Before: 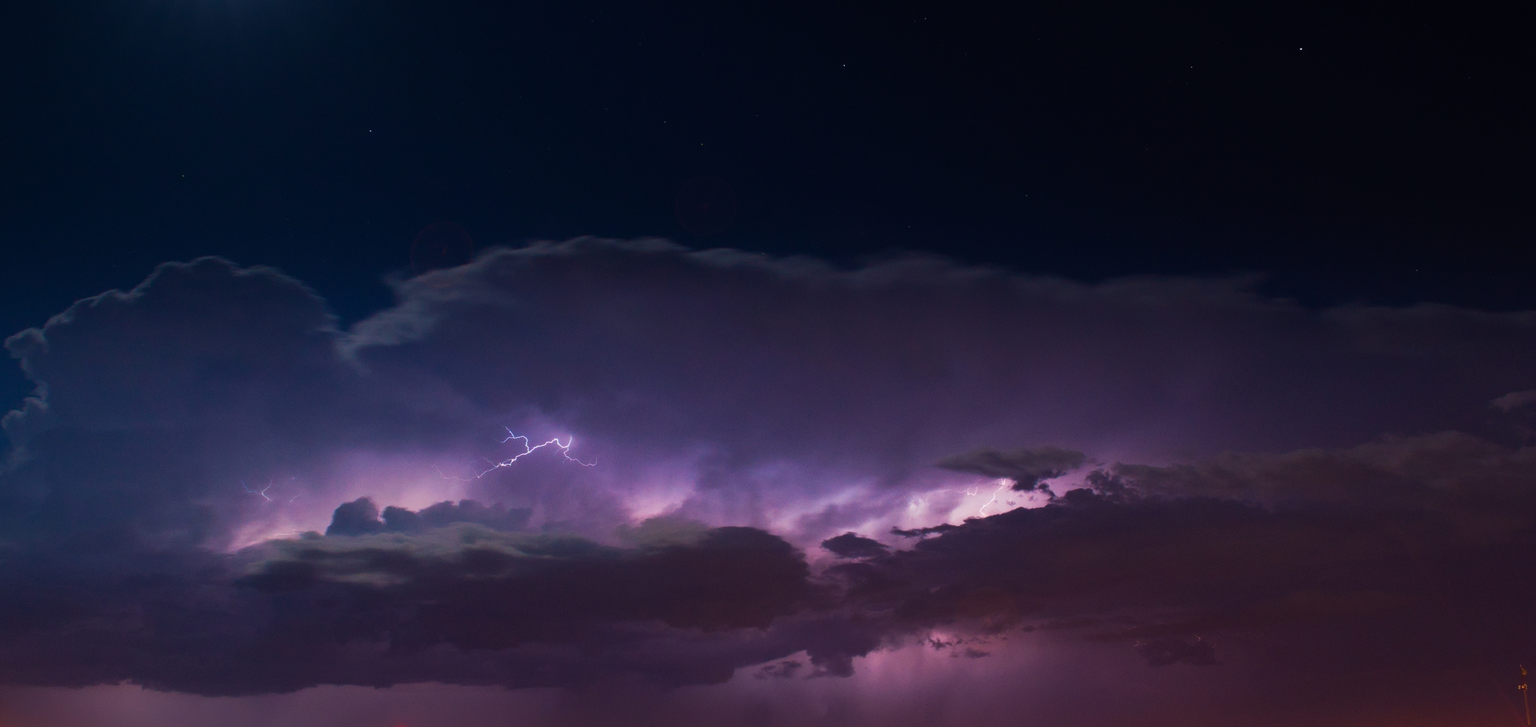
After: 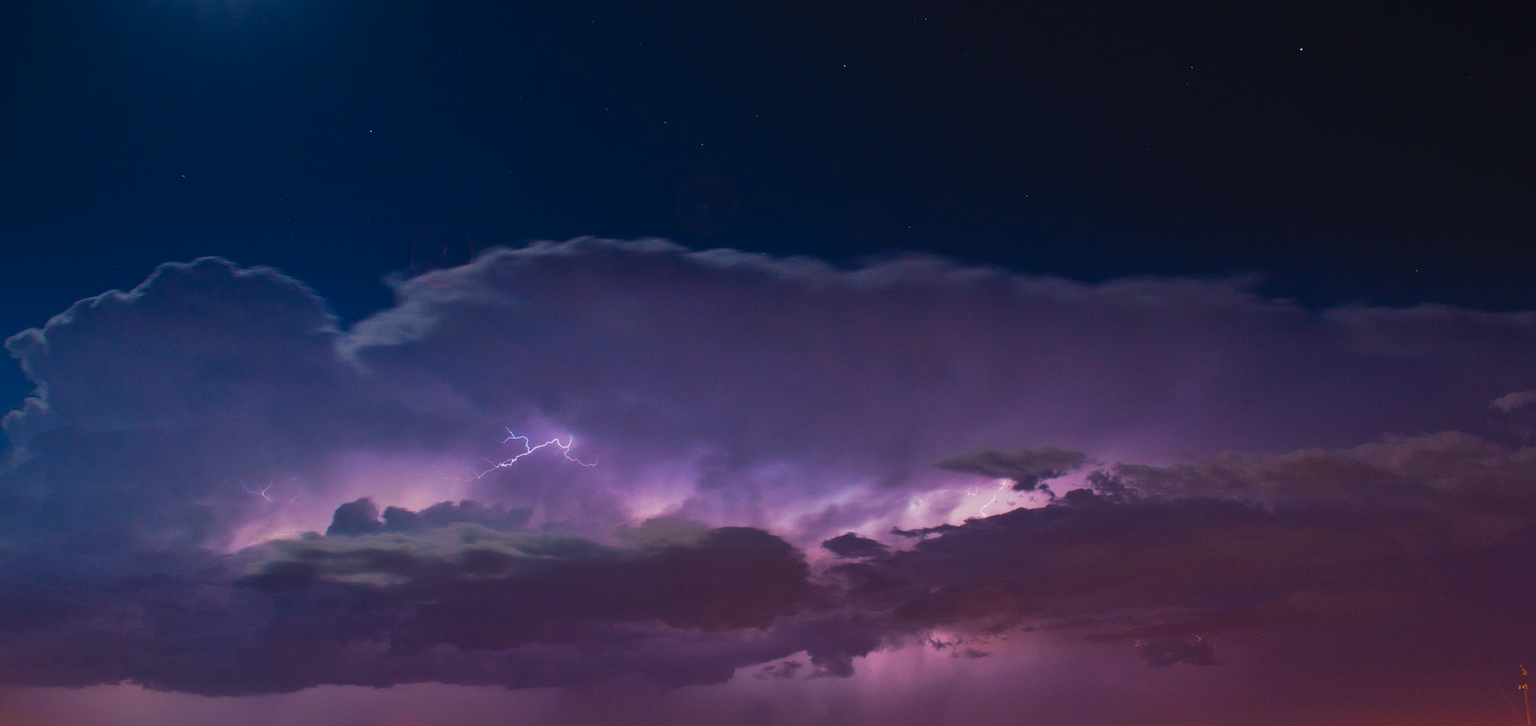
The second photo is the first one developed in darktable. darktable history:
shadows and highlights: on, module defaults
tone equalizer: on, module defaults
contrast brightness saturation: contrast -0.02, brightness -0.01, saturation 0.03
